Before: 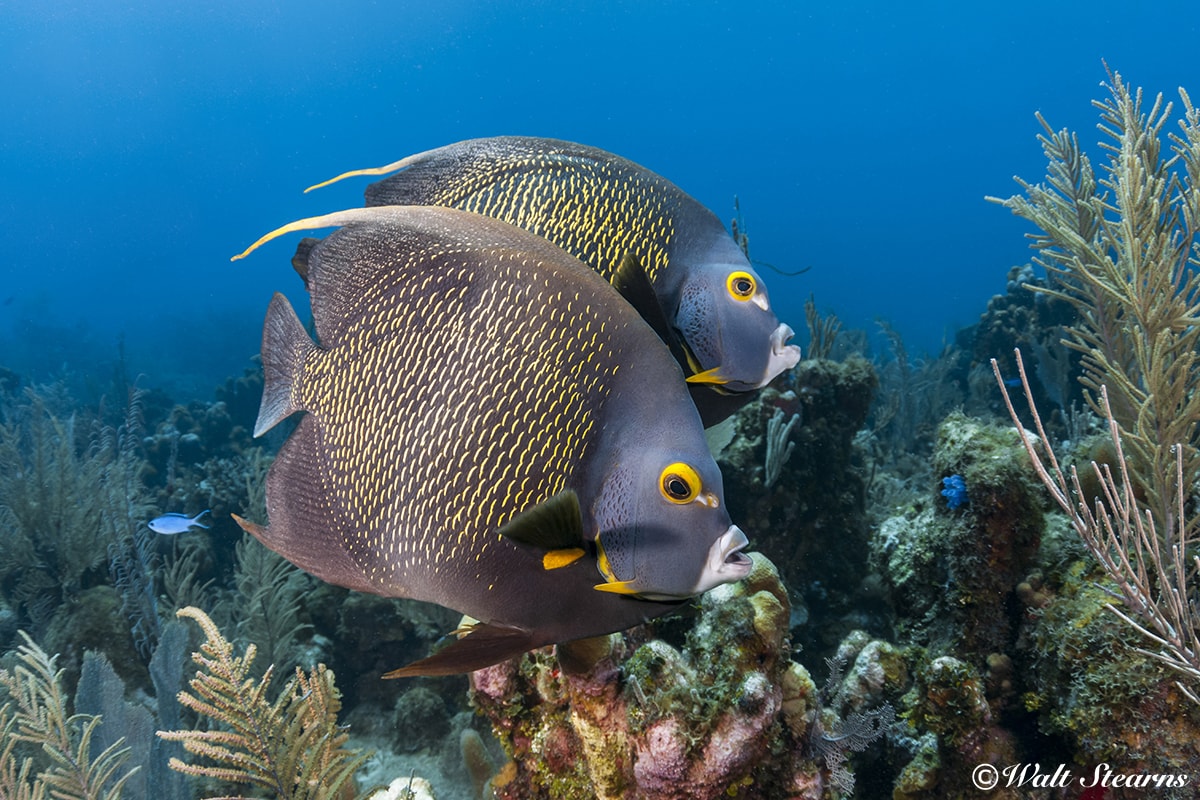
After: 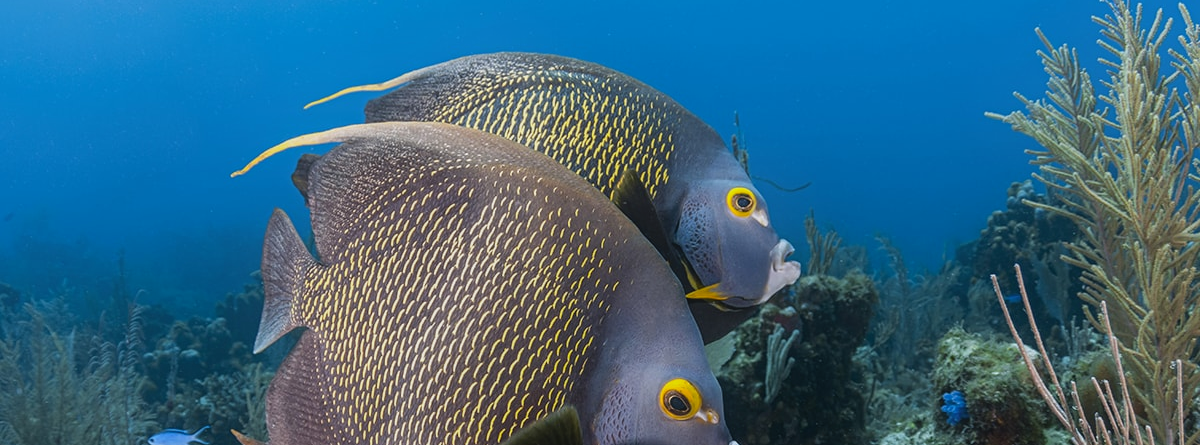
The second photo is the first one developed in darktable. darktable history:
crop and rotate: top 10.577%, bottom 33.756%
contrast equalizer: octaves 7, y [[0.439, 0.44, 0.442, 0.457, 0.493, 0.498], [0.5 ×6], [0.5 ×6], [0 ×6], [0 ×6]]
